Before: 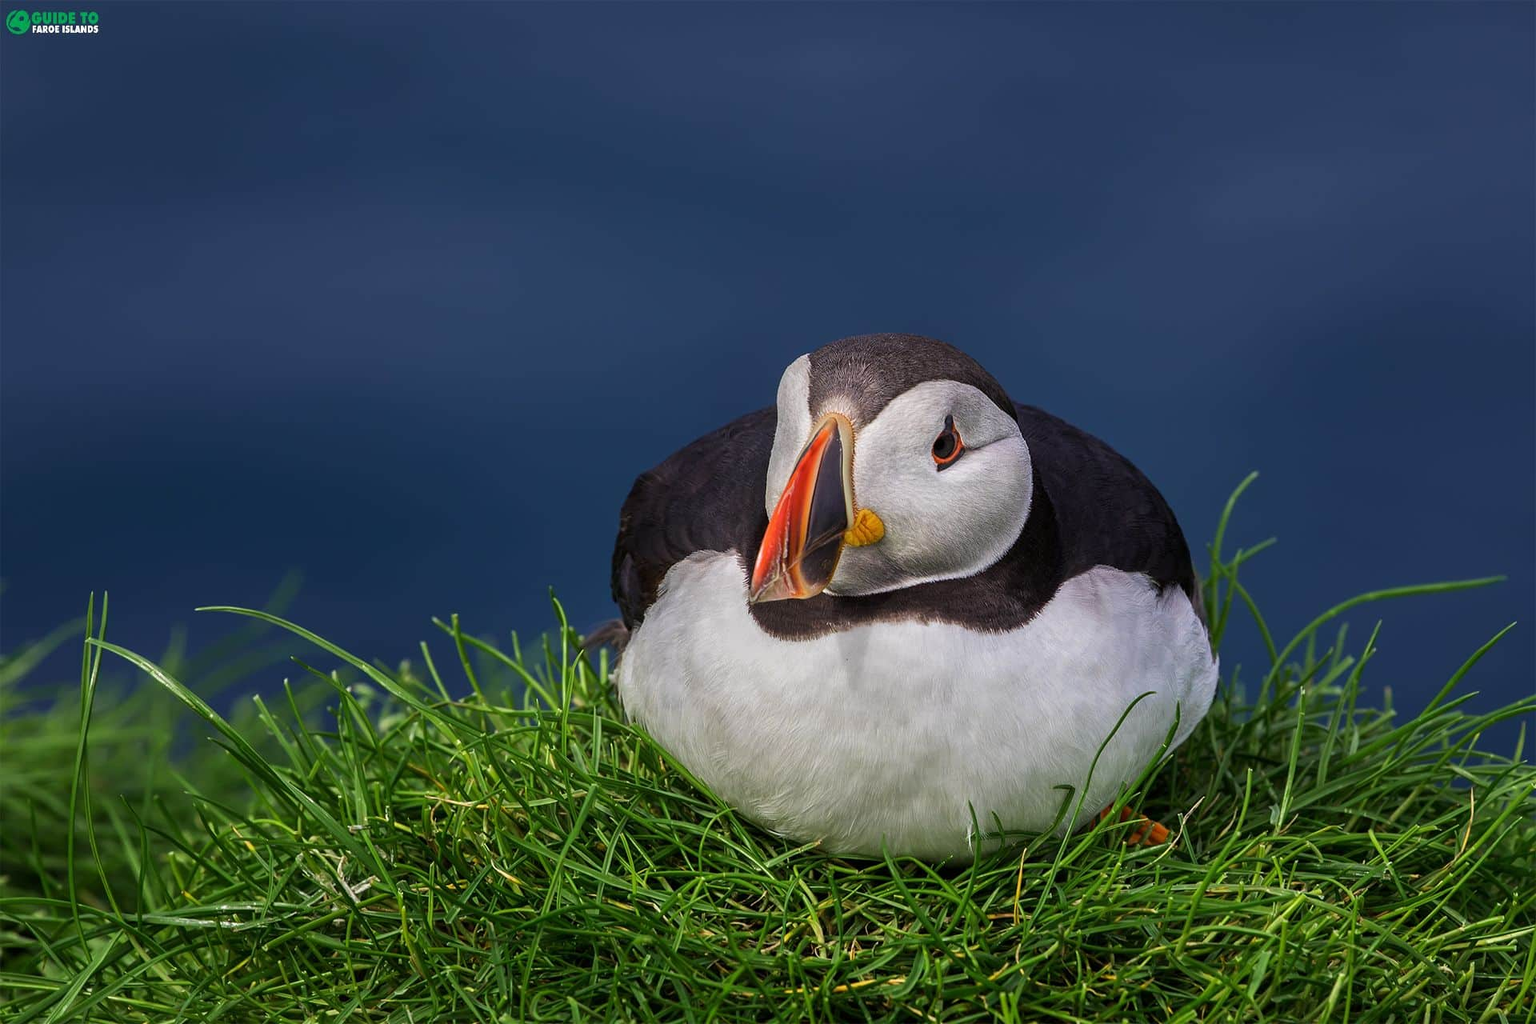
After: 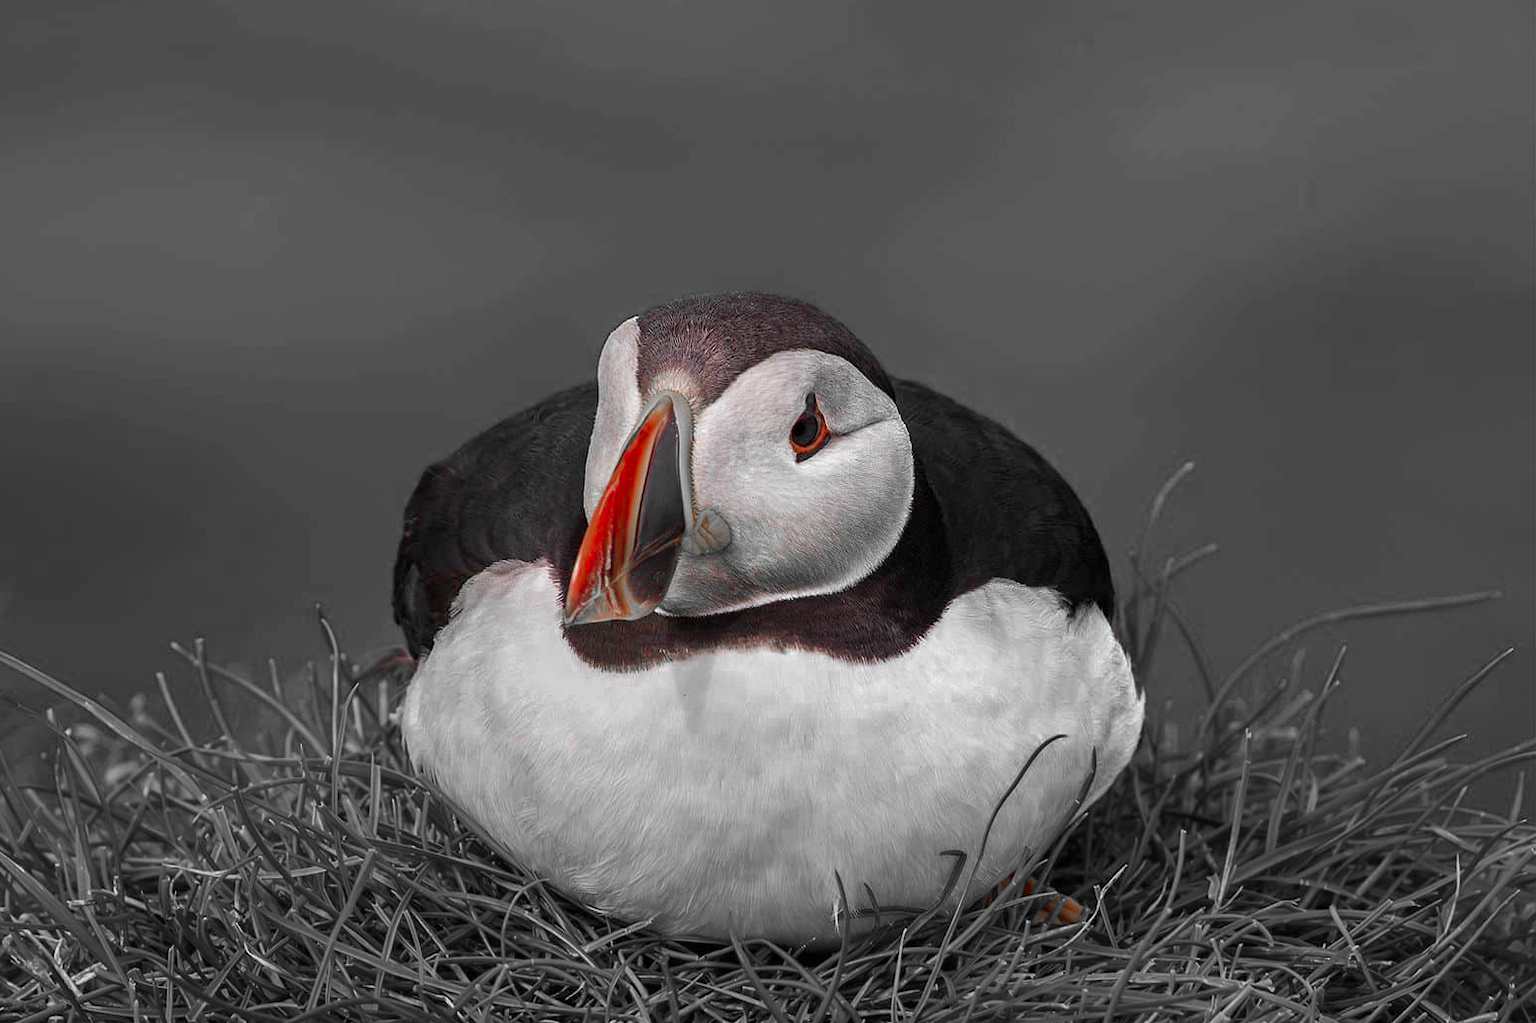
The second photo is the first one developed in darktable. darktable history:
color zones: curves: ch0 [(0, 0.352) (0.143, 0.407) (0.286, 0.386) (0.429, 0.431) (0.571, 0.829) (0.714, 0.853) (0.857, 0.833) (1, 0.352)]; ch1 [(0, 0.604) (0.072, 0.726) (0.096, 0.608) (0.205, 0.007) (0.571, -0.006) (0.839, -0.013) (0.857, -0.012) (1, 0.604)]
crop: left 19.159%, top 9.58%, bottom 9.58%
